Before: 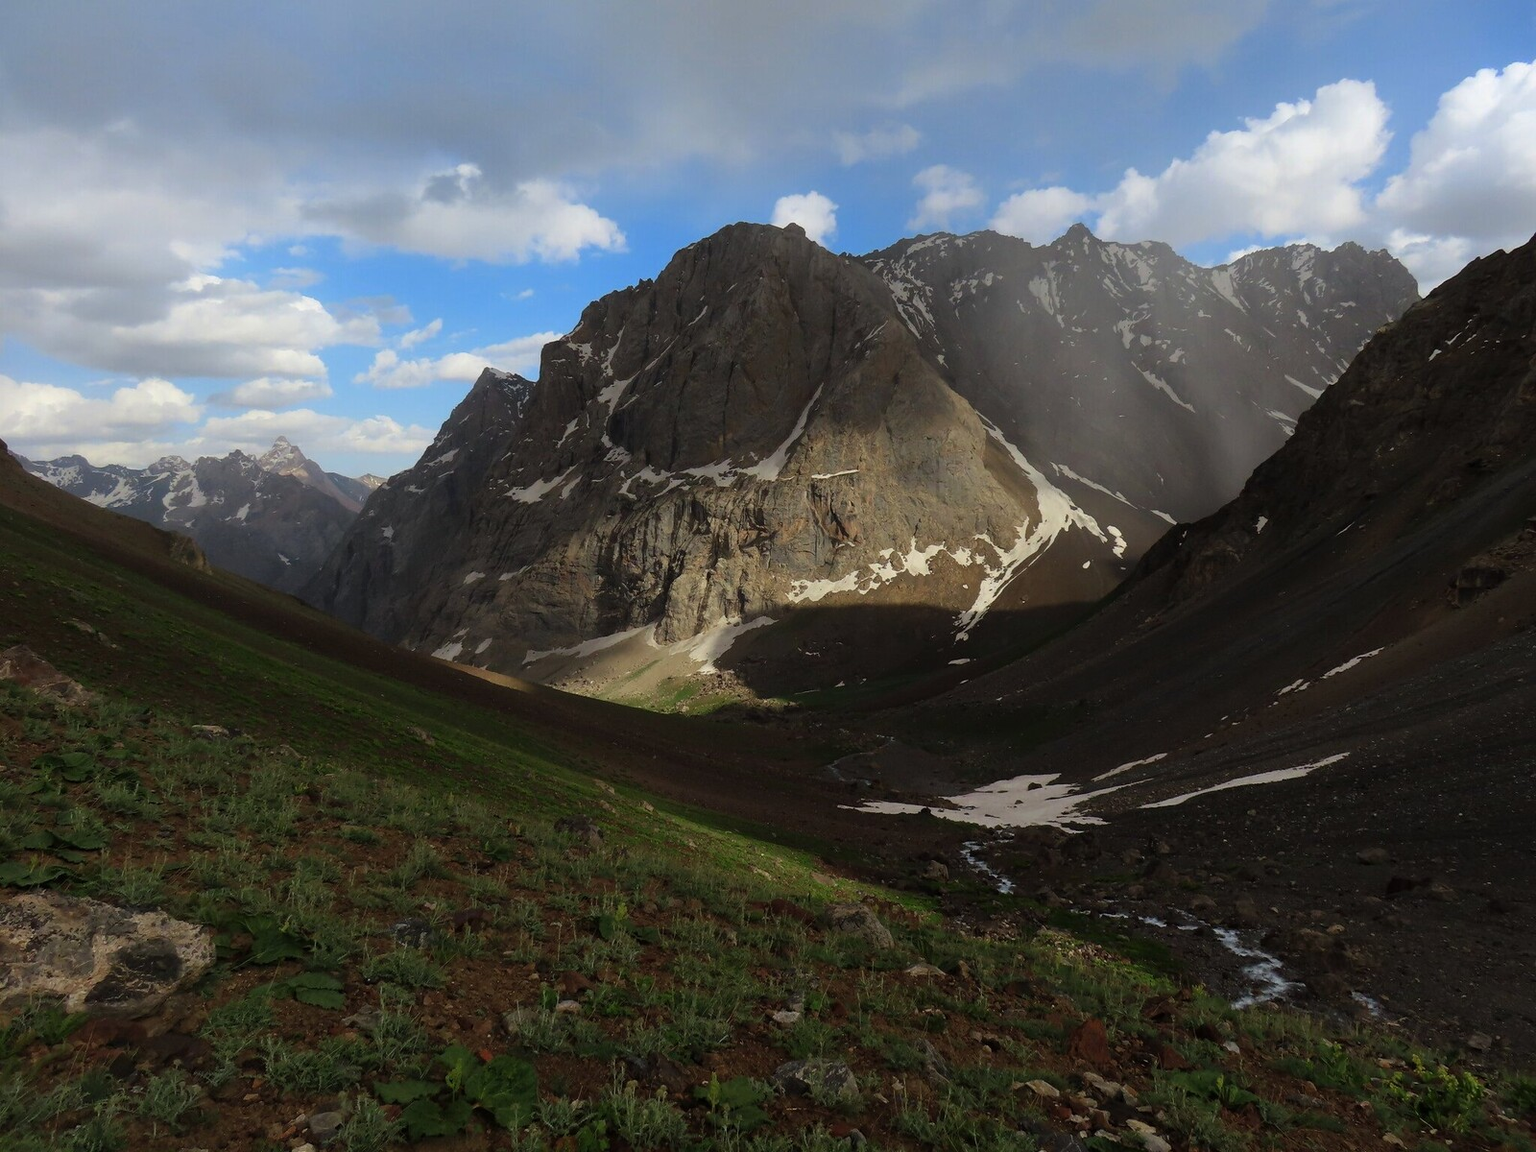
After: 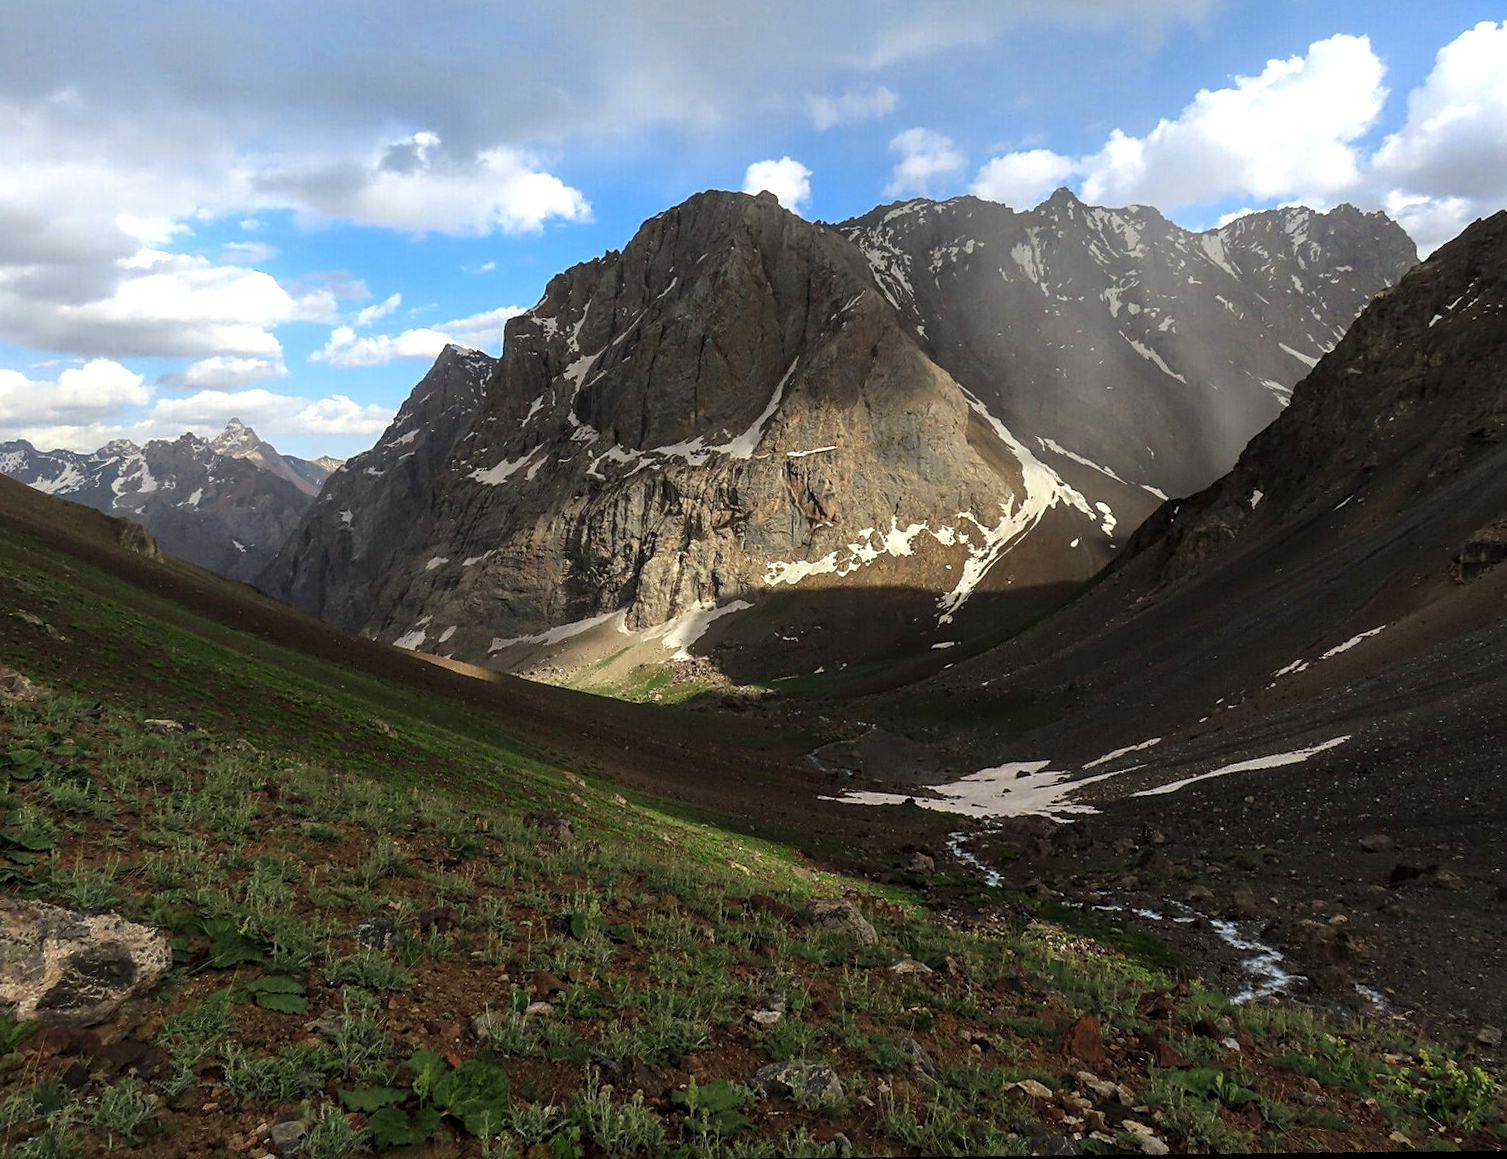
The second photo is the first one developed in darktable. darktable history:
sharpen: on, module defaults
crop and rotate: angle -1.96°, left 3.097%, top 4.154%, right 1.586%, bottom 0.529%
rotate and perspective: rotation -2.56°, automatic cropping off
local contrast: detail 130%
exposure: exposure 0.6 EV, compensate highlight preservation false
